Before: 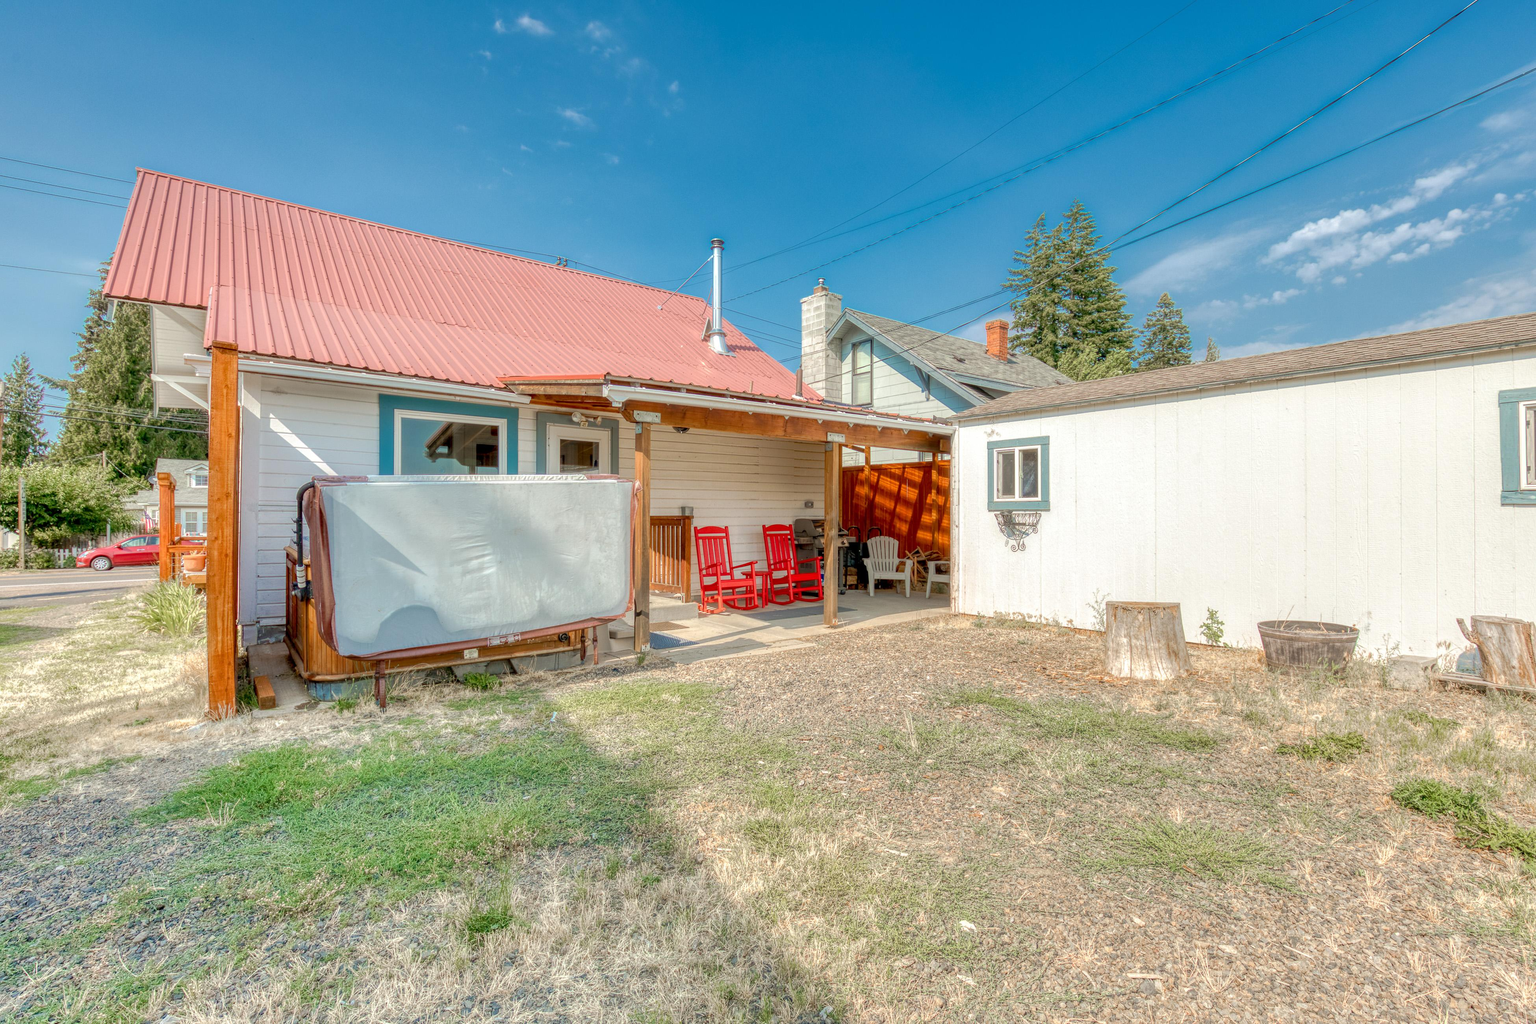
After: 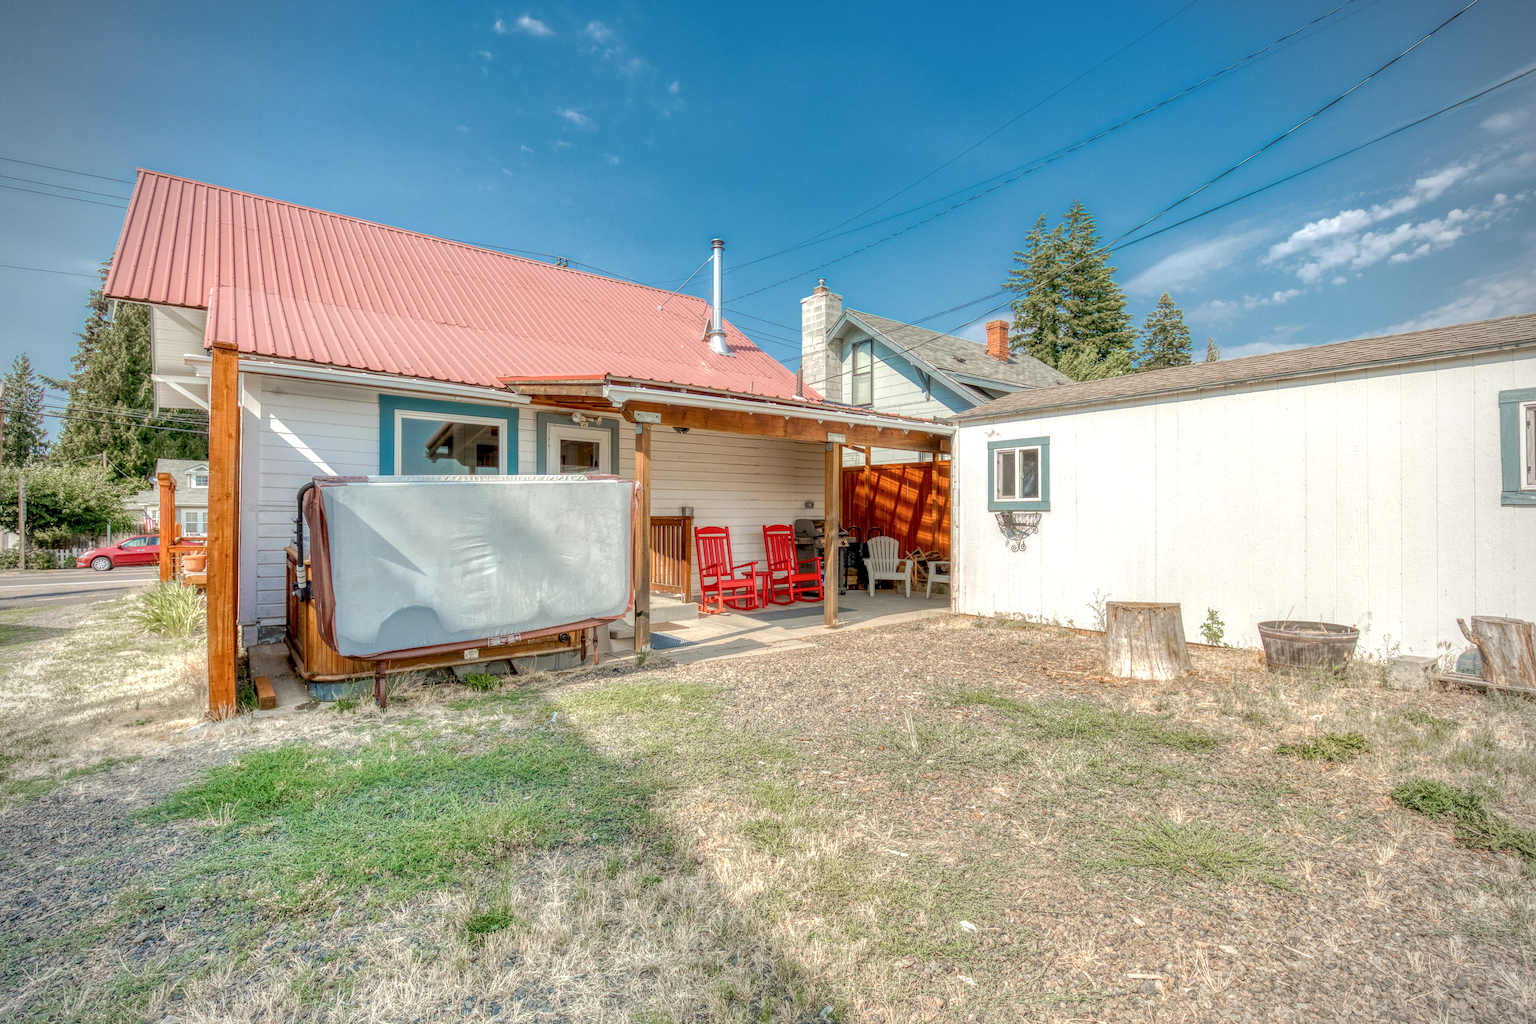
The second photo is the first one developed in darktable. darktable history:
vignetting: on, module defaults
local contrast: on, module defaults
contrast brightness saturation: saturation -0.05
